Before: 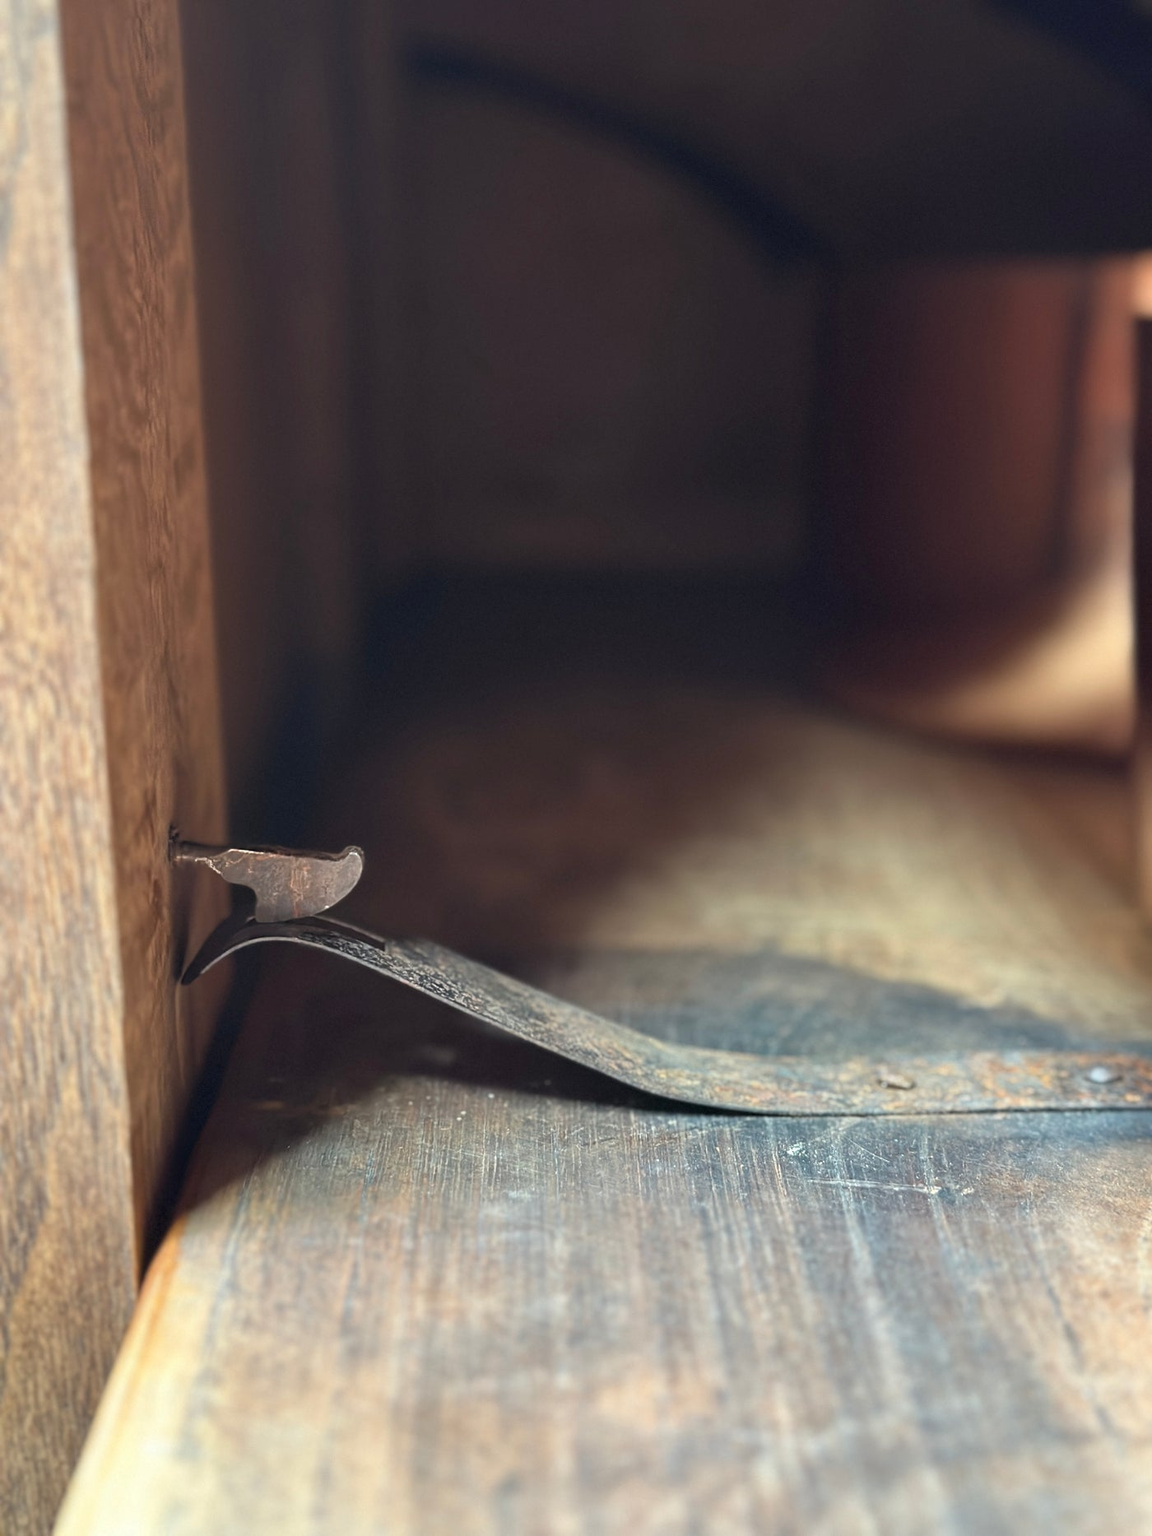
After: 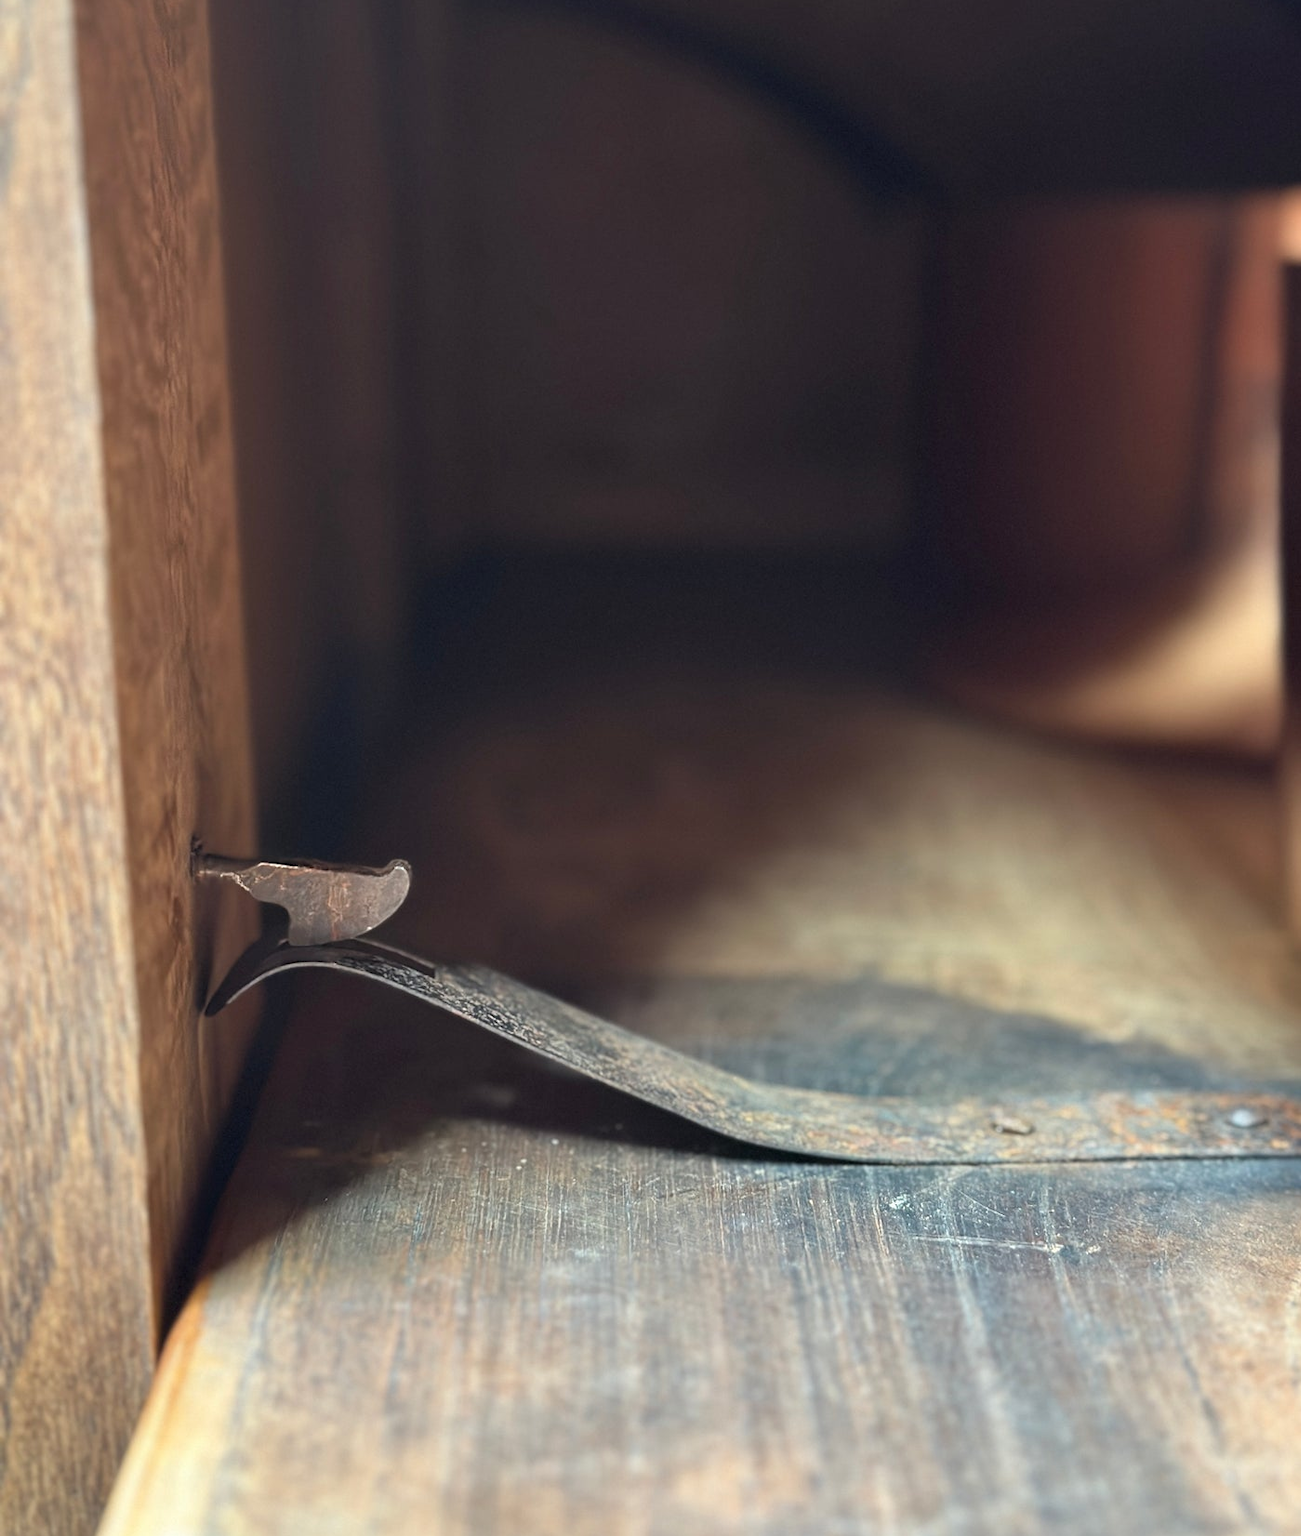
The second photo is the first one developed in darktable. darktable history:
crop and rotate: top 5.581%, bottom 5.891%
